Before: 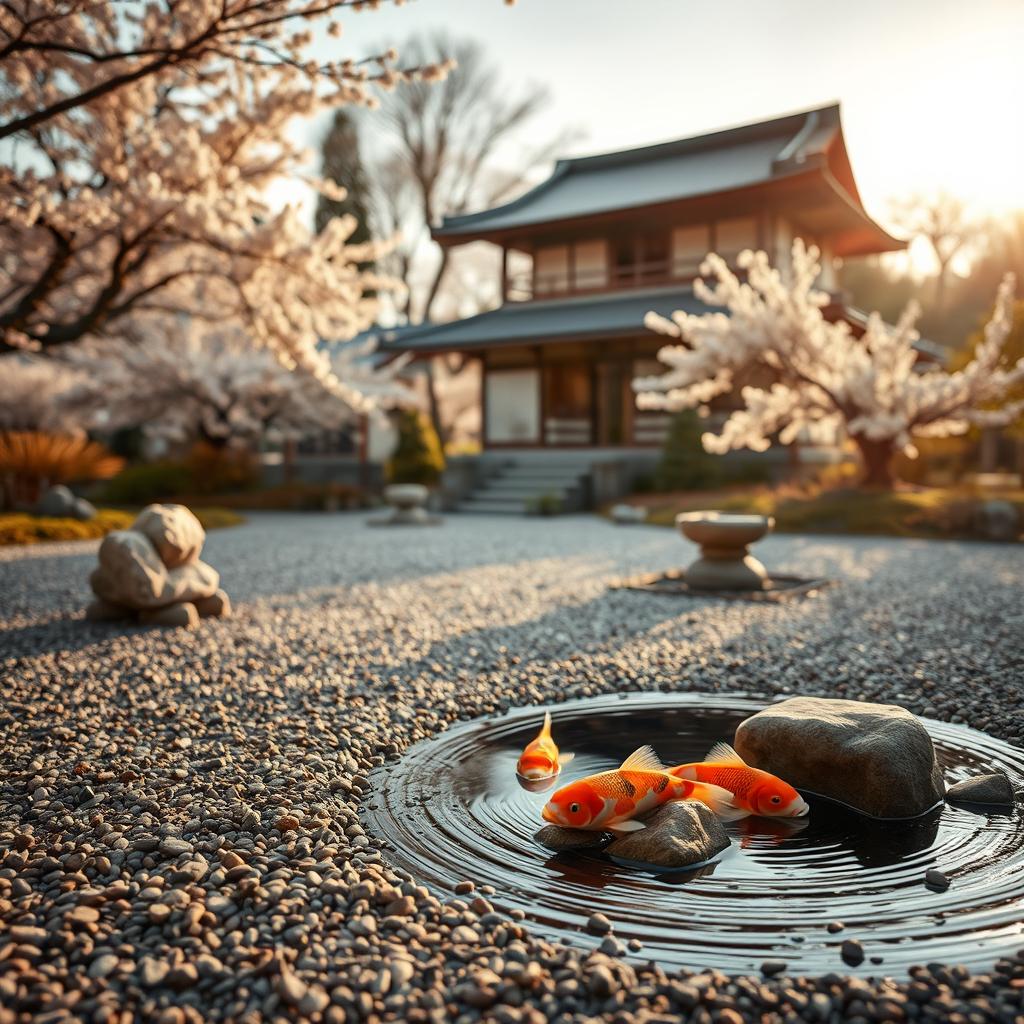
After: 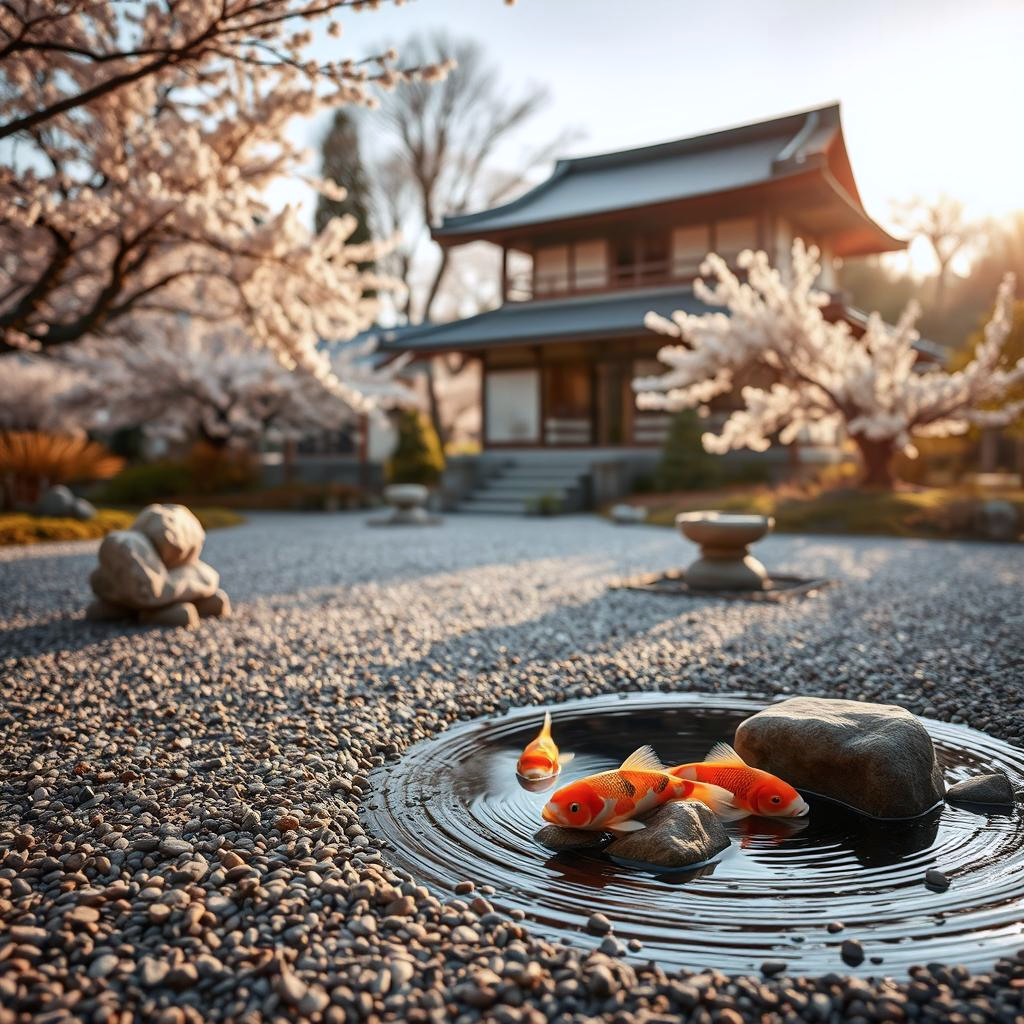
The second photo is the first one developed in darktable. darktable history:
color calibration: gray › normalize channels true, illuminant as shot in camera, x 0.358, y 0.373, temperature 4628.91 K, gamut compression 0.018
